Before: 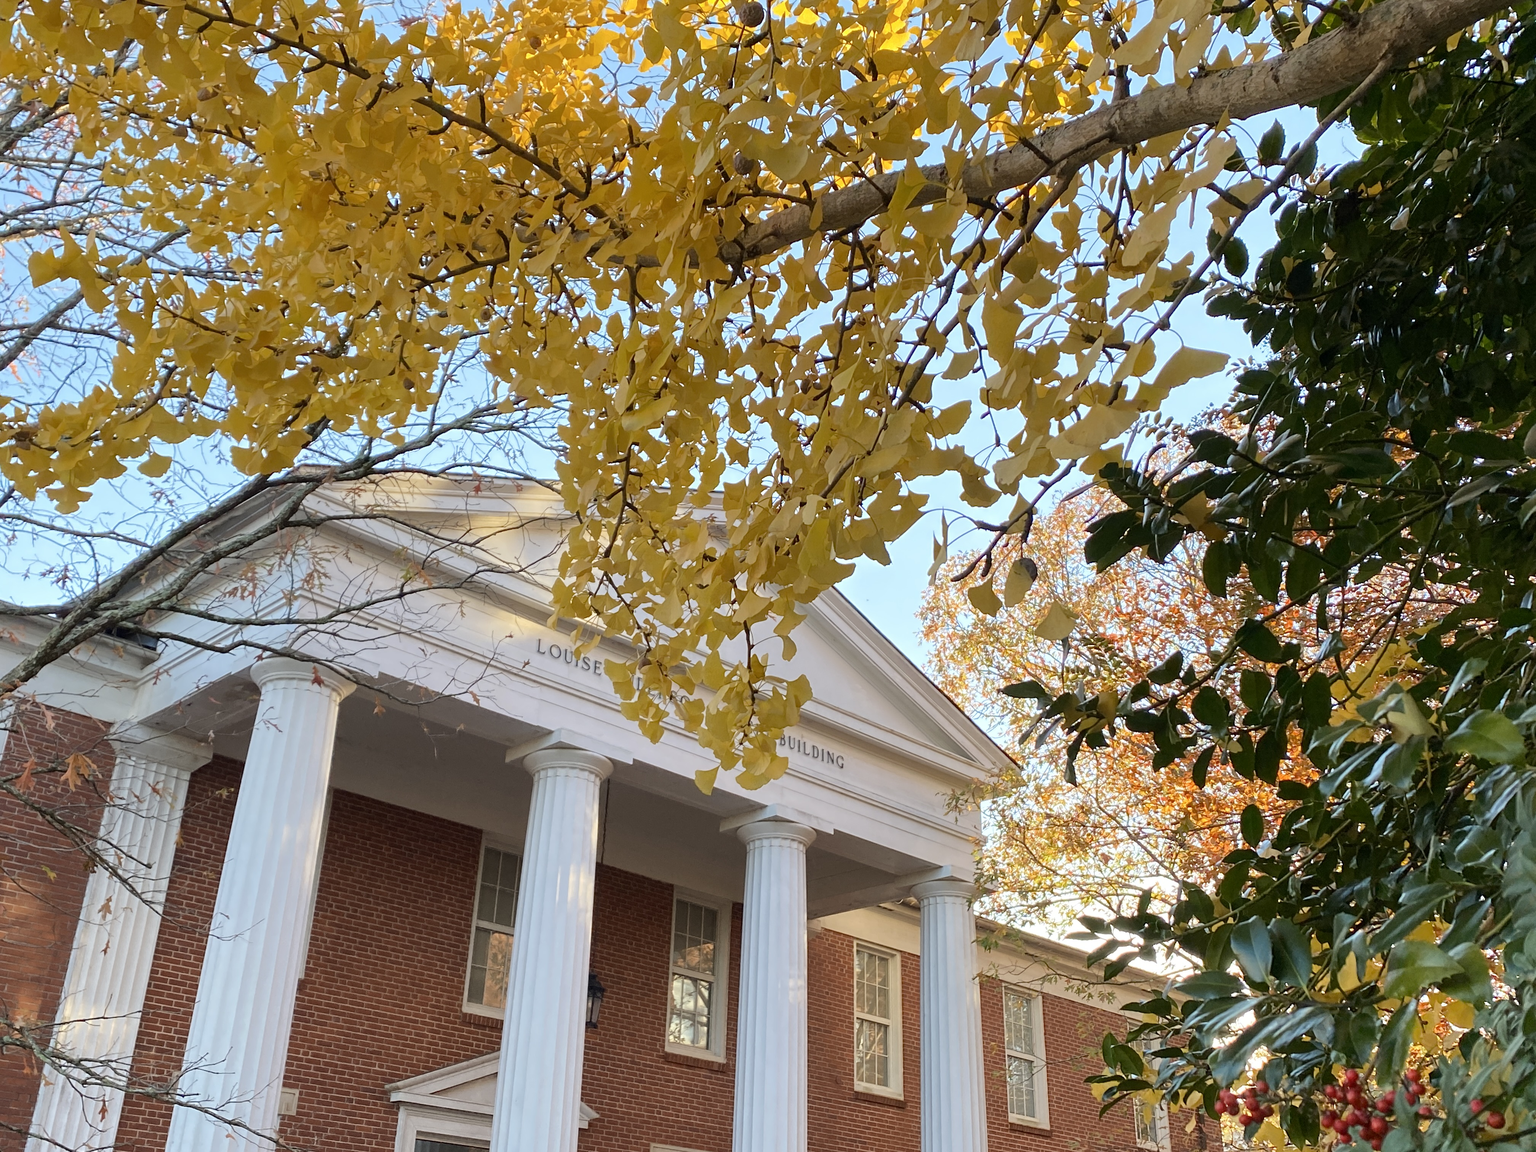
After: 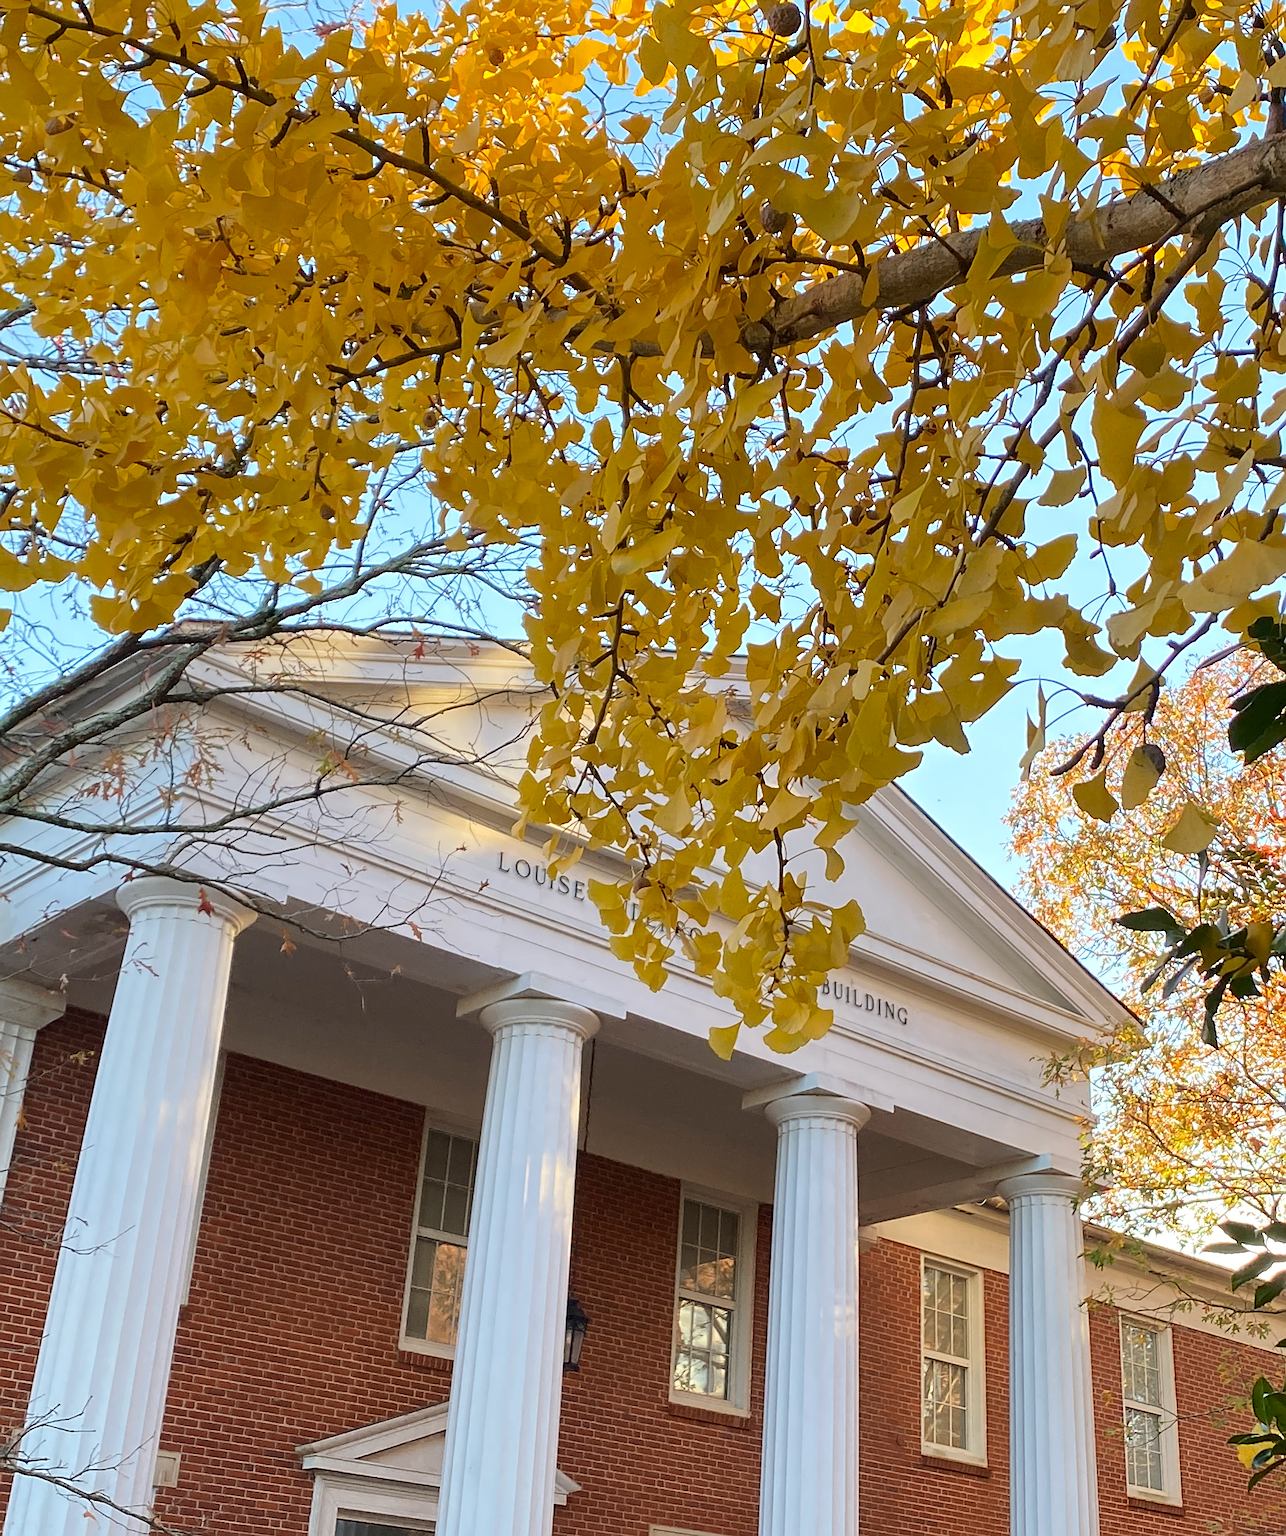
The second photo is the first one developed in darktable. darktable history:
crop: left 10.644%, right 26.528%
contrast brightness saturation: contrast 0.08, saturation 0.02
color correction: saturation 1.11
sharpen: on, module defaults
